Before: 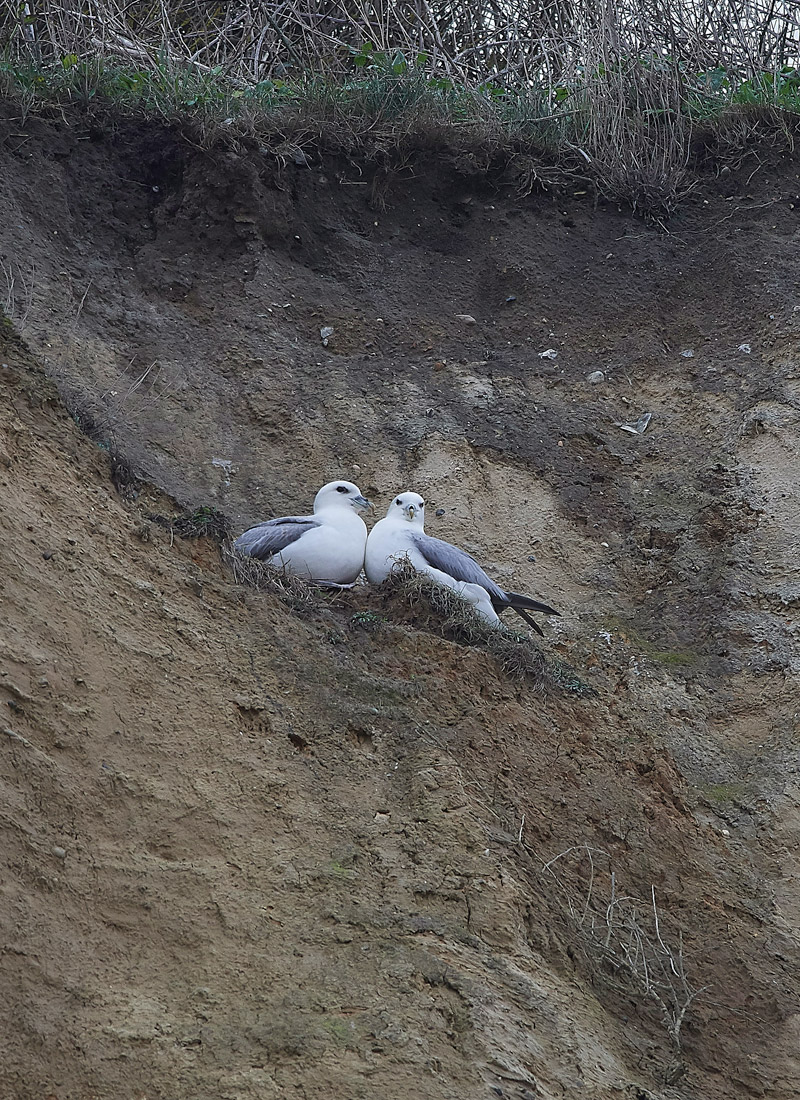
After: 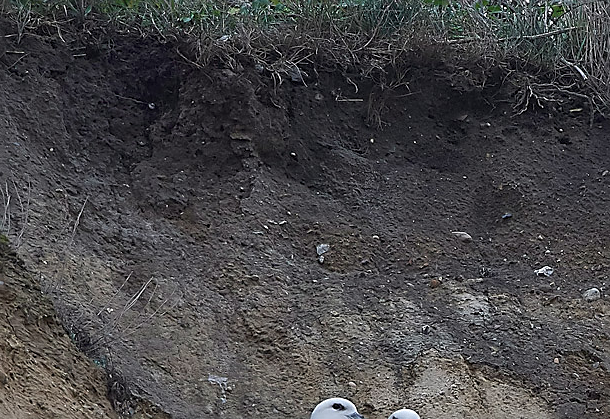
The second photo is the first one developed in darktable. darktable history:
vibrance: vibrance 15%
crop: left 0.579%, top 7.627%, right 23.167%, bottom 54.275%
sharpen: amount 0.575
